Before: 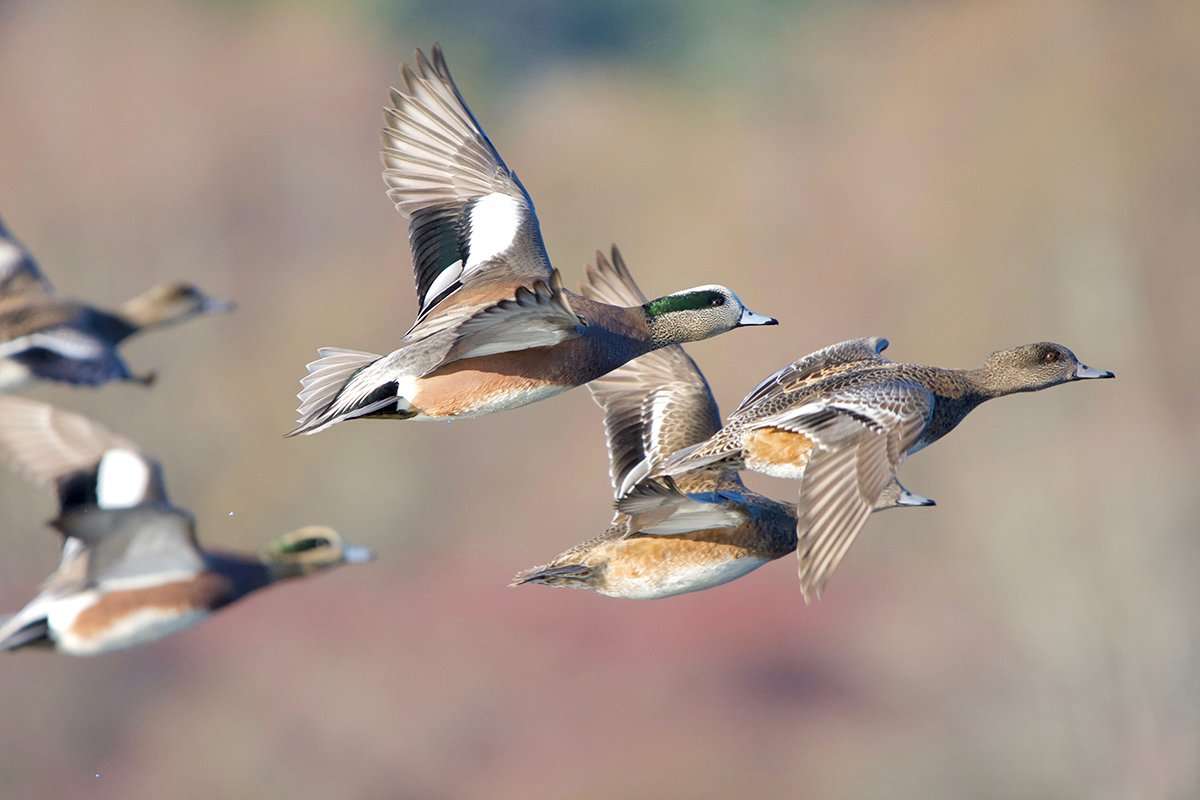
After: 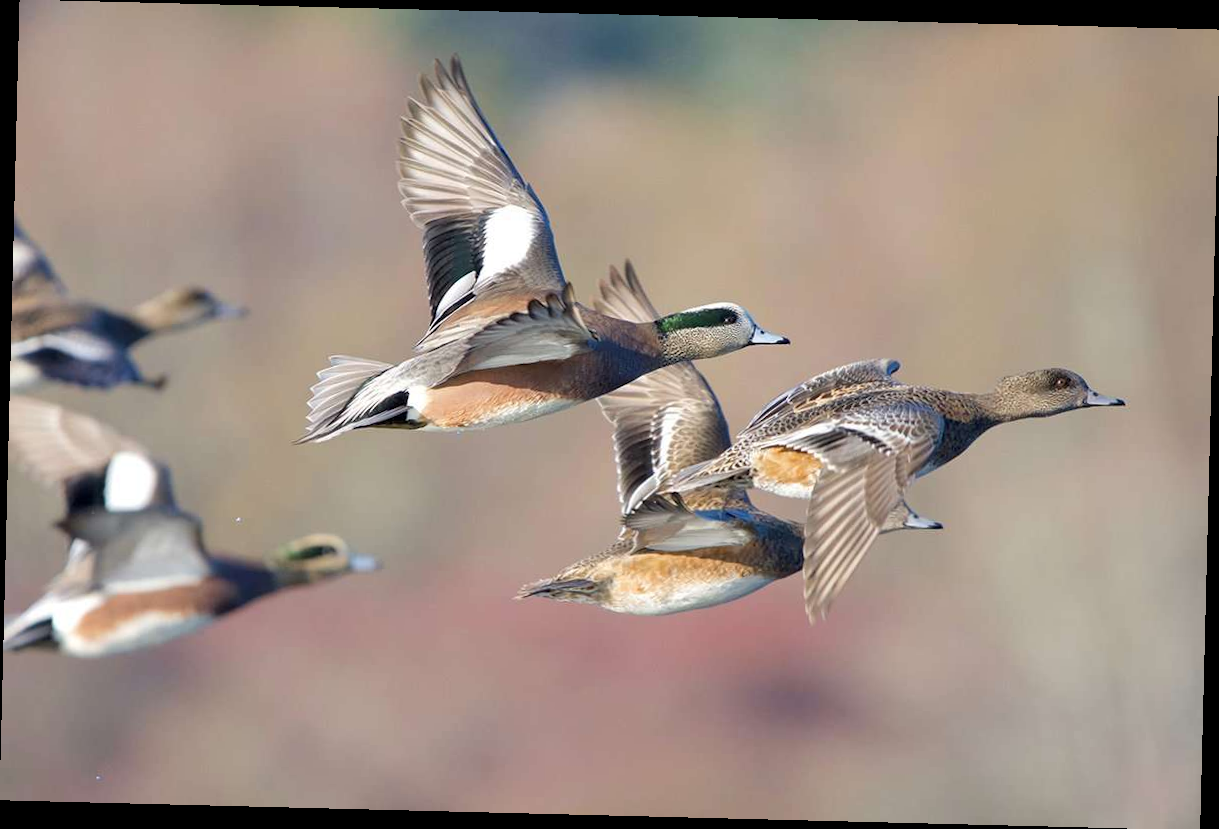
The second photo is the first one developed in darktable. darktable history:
crop and rotate: angle -1.44°
